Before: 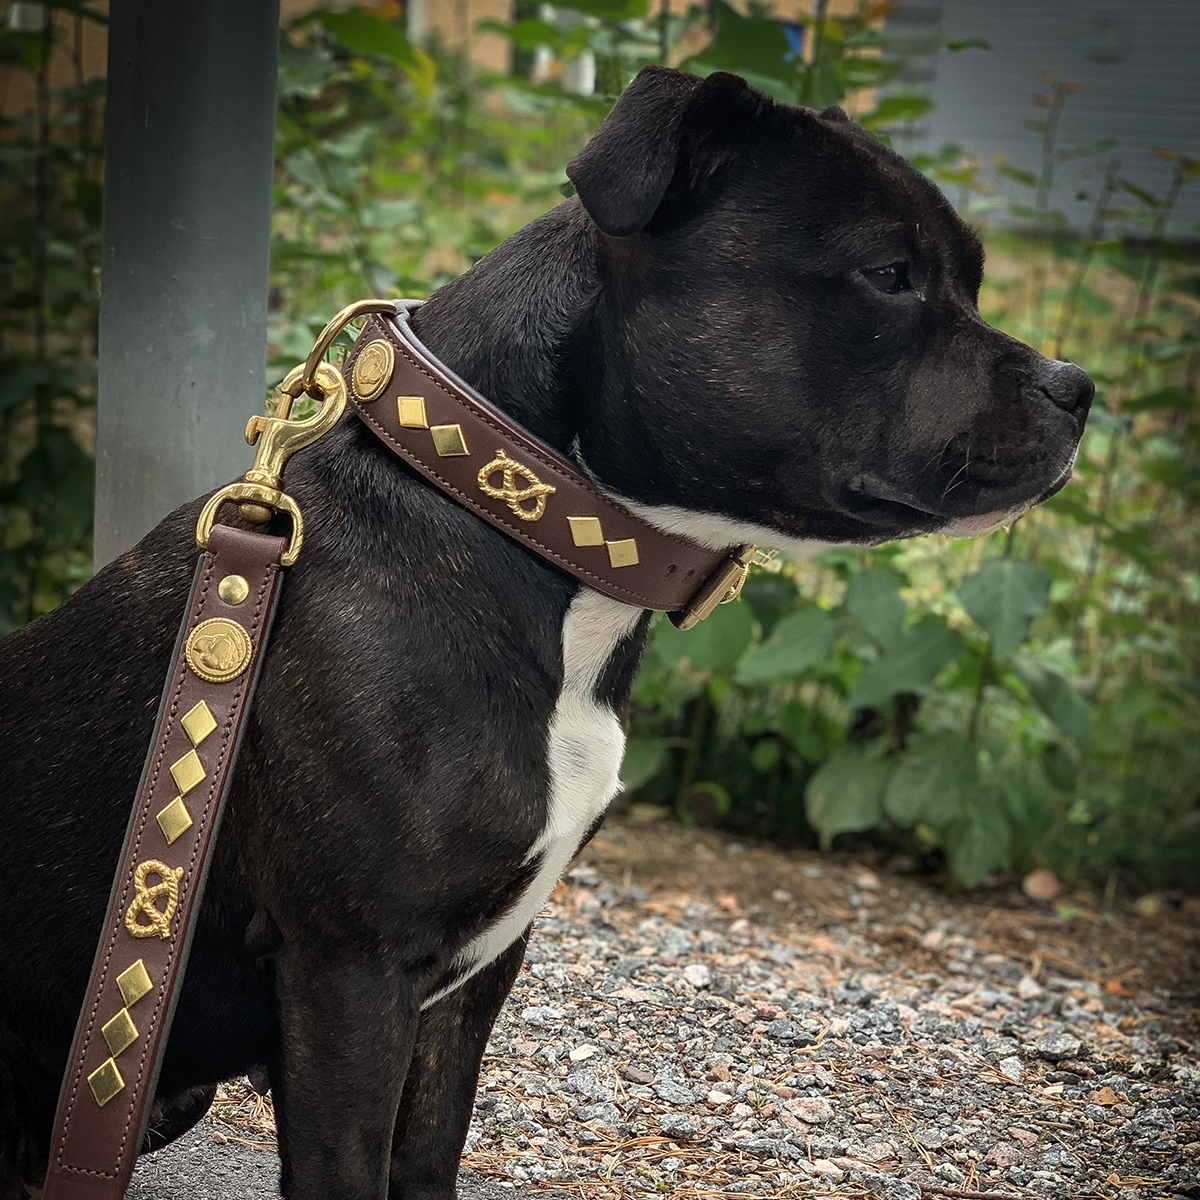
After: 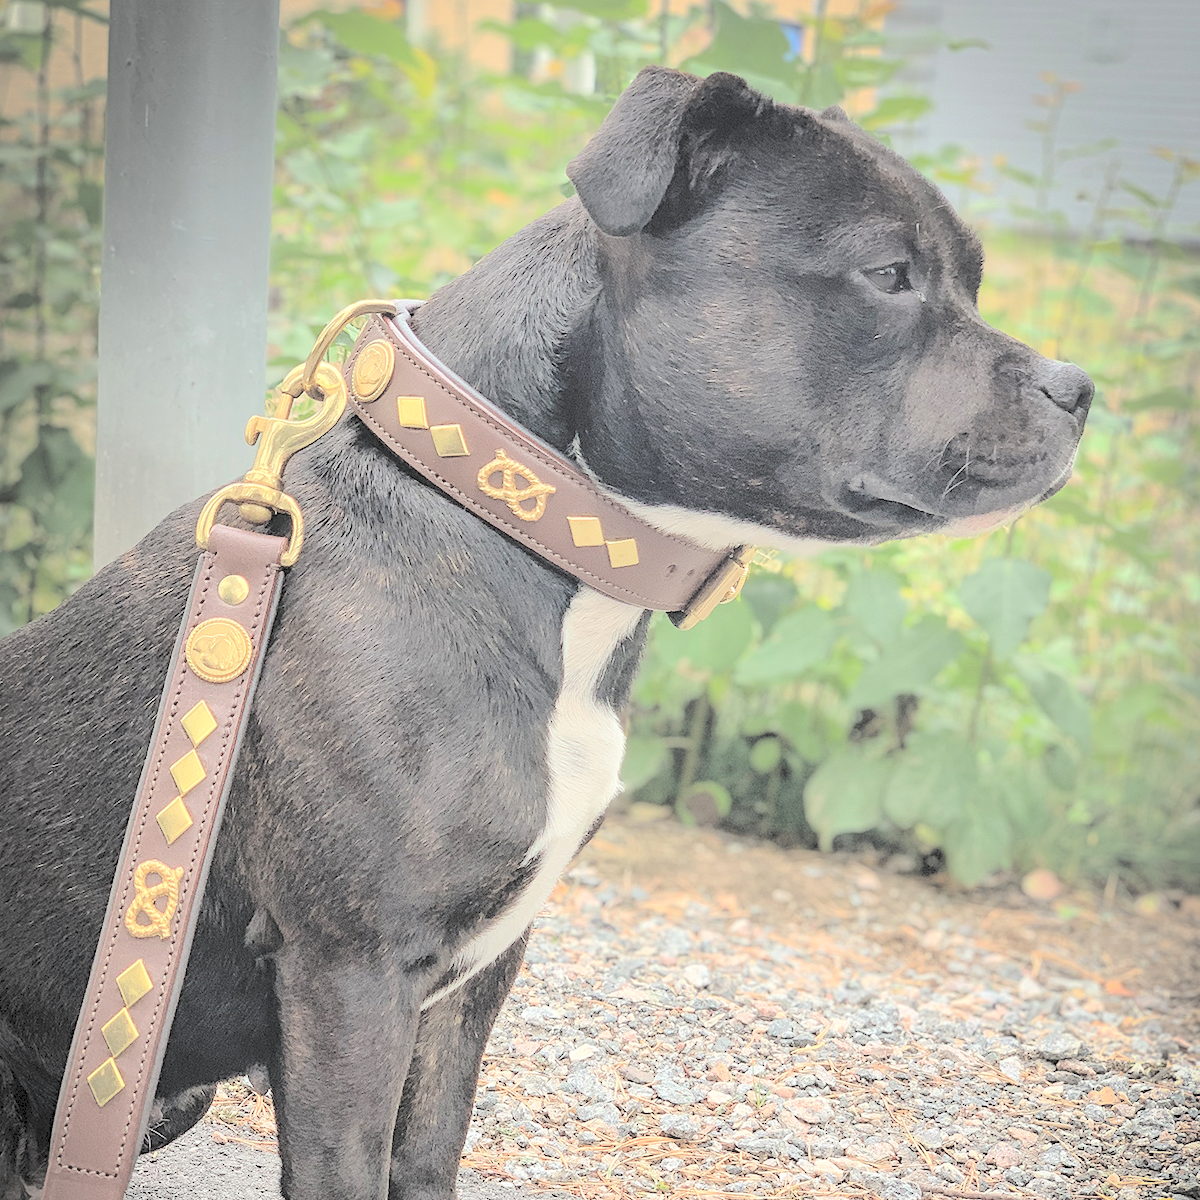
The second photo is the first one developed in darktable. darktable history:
base curve: curves: ch0 [(0, 0) (0.297, 0.298) (1, 1)], preserve colors none
tone curve: curves: ch0 [(0, 0) (0.003, 0.015) (0.011, 0.021) (0.025, 0.032) (0.044, 0.046) (0.069, 0.062) (0.1, 0.08) (0.136, 0.117) (0.177, 0.165) (0.224, 0.221) (0.277, 0.298) (0.335, 0.385) (0.399, 0.469) (0.468, 0.558) (0.543, 0.637) (0.623, 0.708) (0.709, 0.771) (0.801, 0.84) (0.898, 0.907) (1, 1)], color space Lab, independent channels, preserve colors none
contrast brightness saturation: brightness 0.987
